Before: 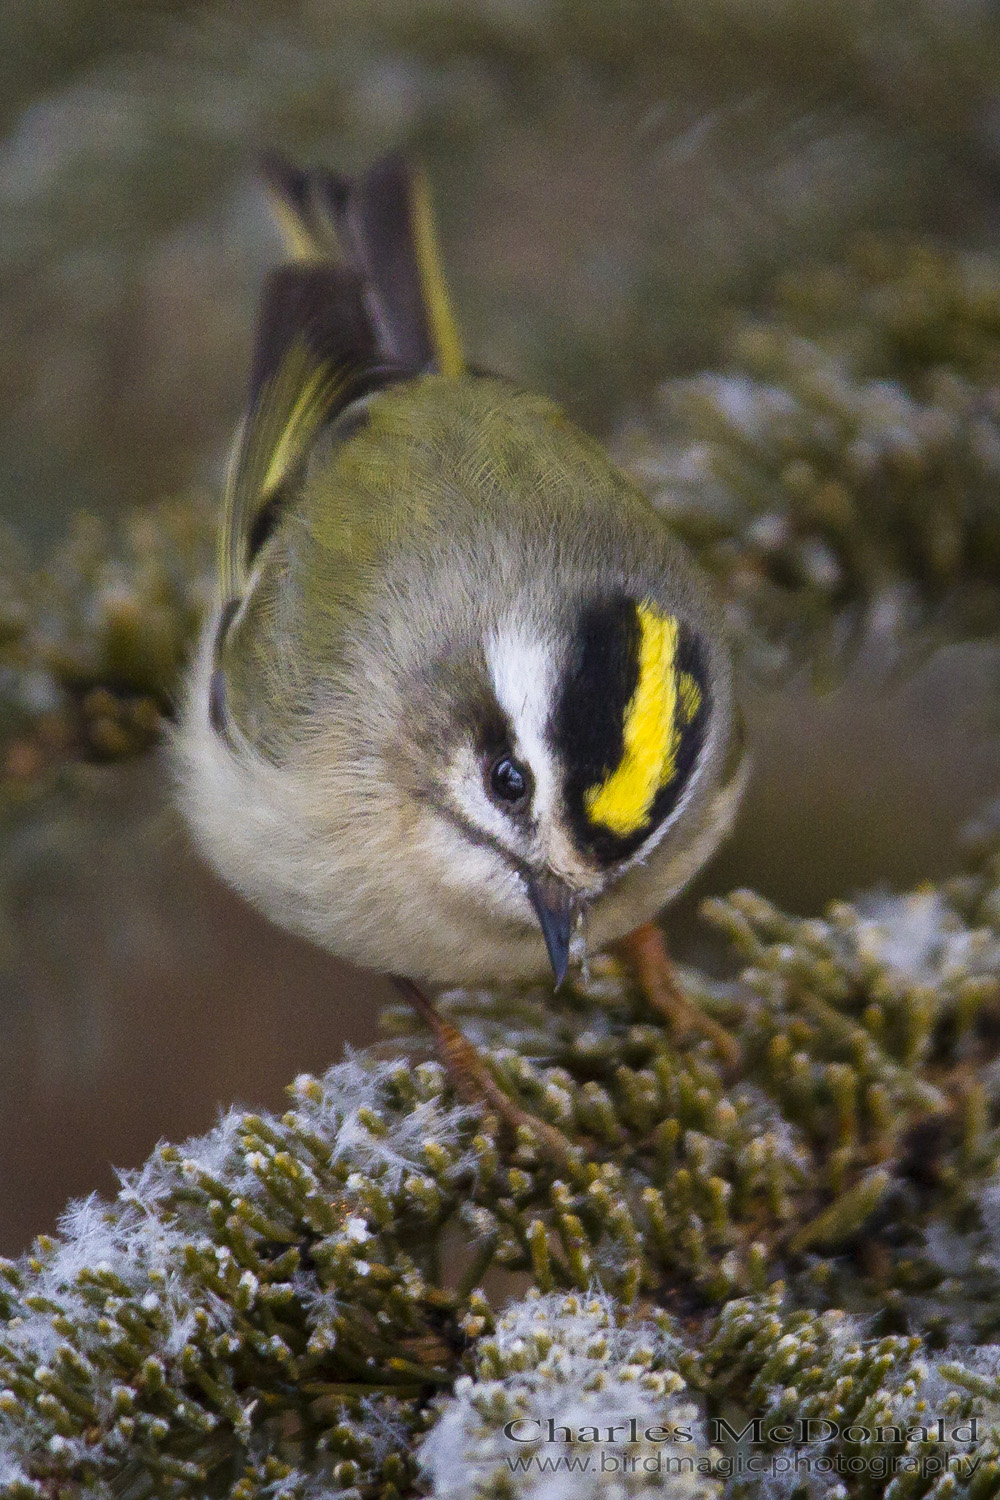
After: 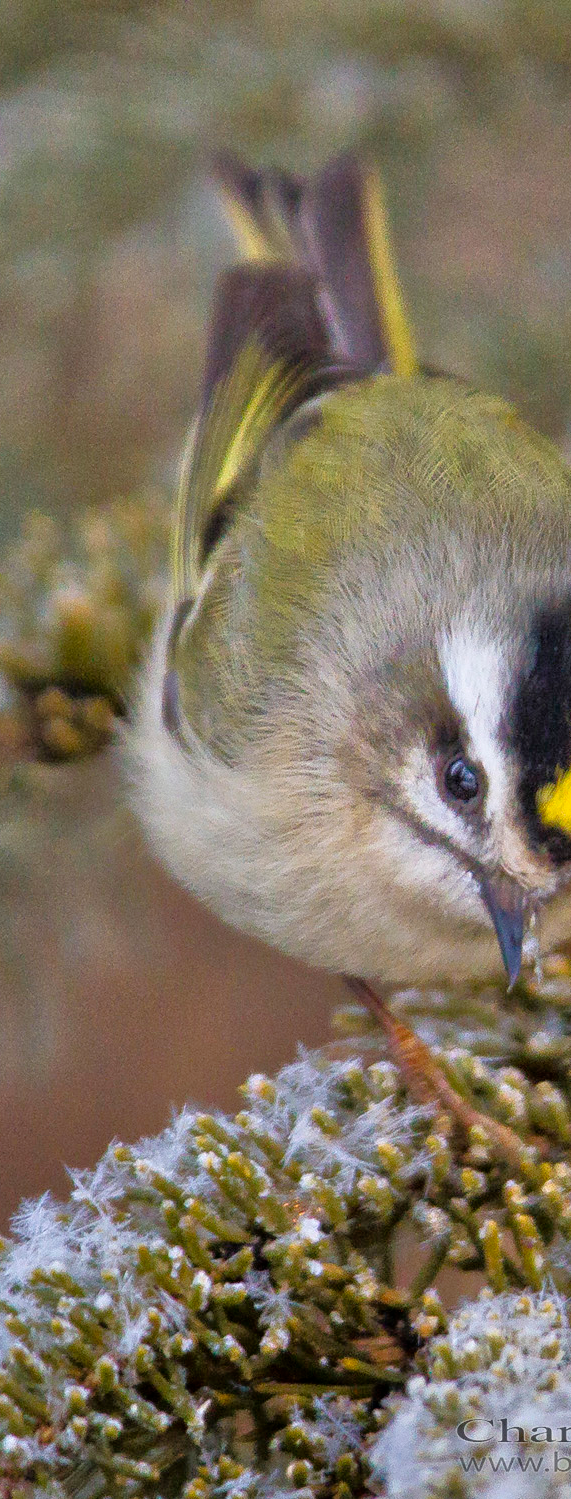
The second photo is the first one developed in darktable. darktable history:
tone equalizer: -7 EV 0.16 EV, -6 EV 0.565 EV, -5 EV 1.17 EV, -4 EV 1.34 EV, -3 EV 1.14 EV, -2 EV 0.6 EV, -1 EV 0.15 EV
crop: left 4.747%, right 38.144%
